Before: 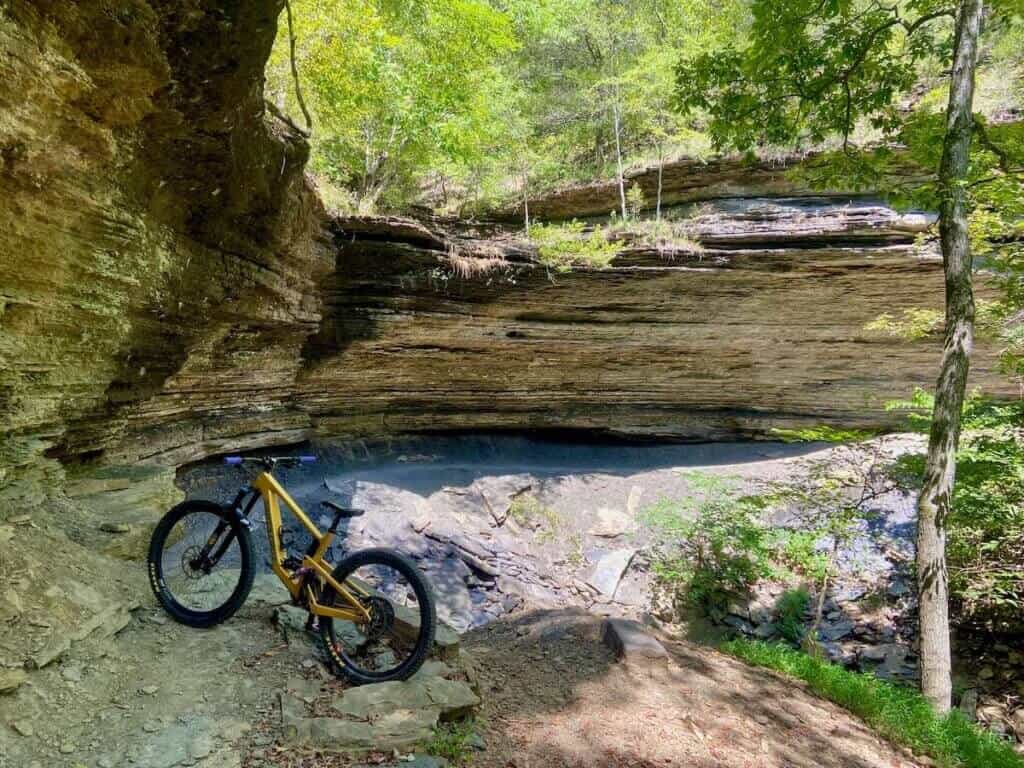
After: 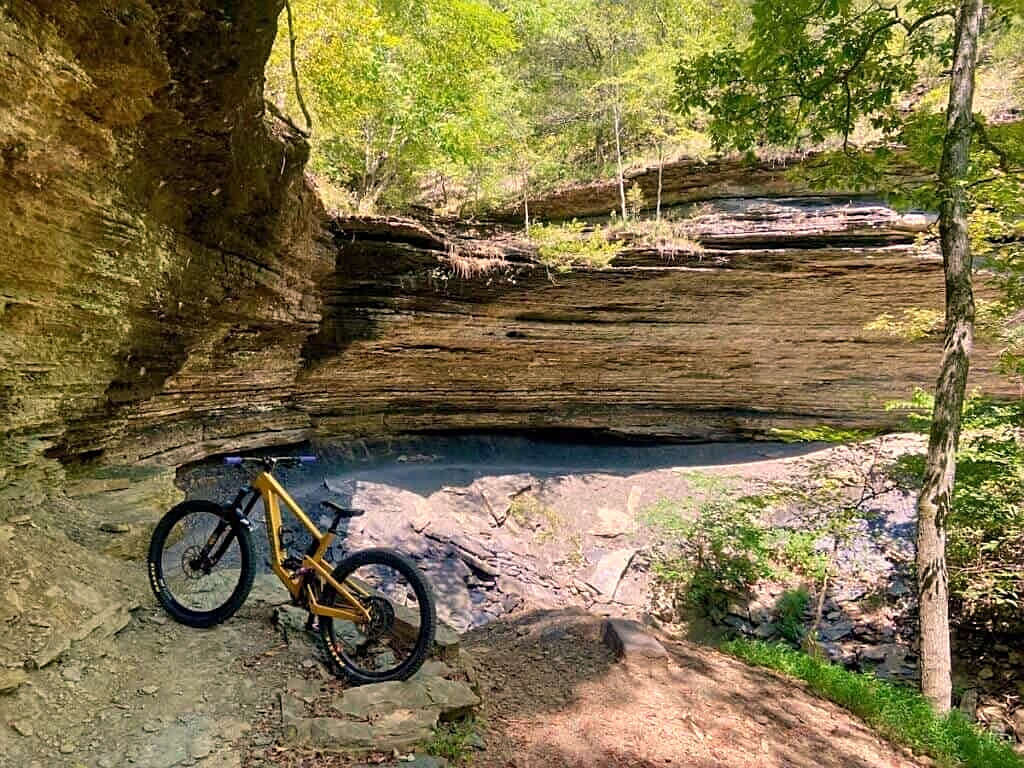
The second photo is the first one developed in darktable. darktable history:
white balance: red 1.127, blue 0.943
sharpen: on, module defaults
